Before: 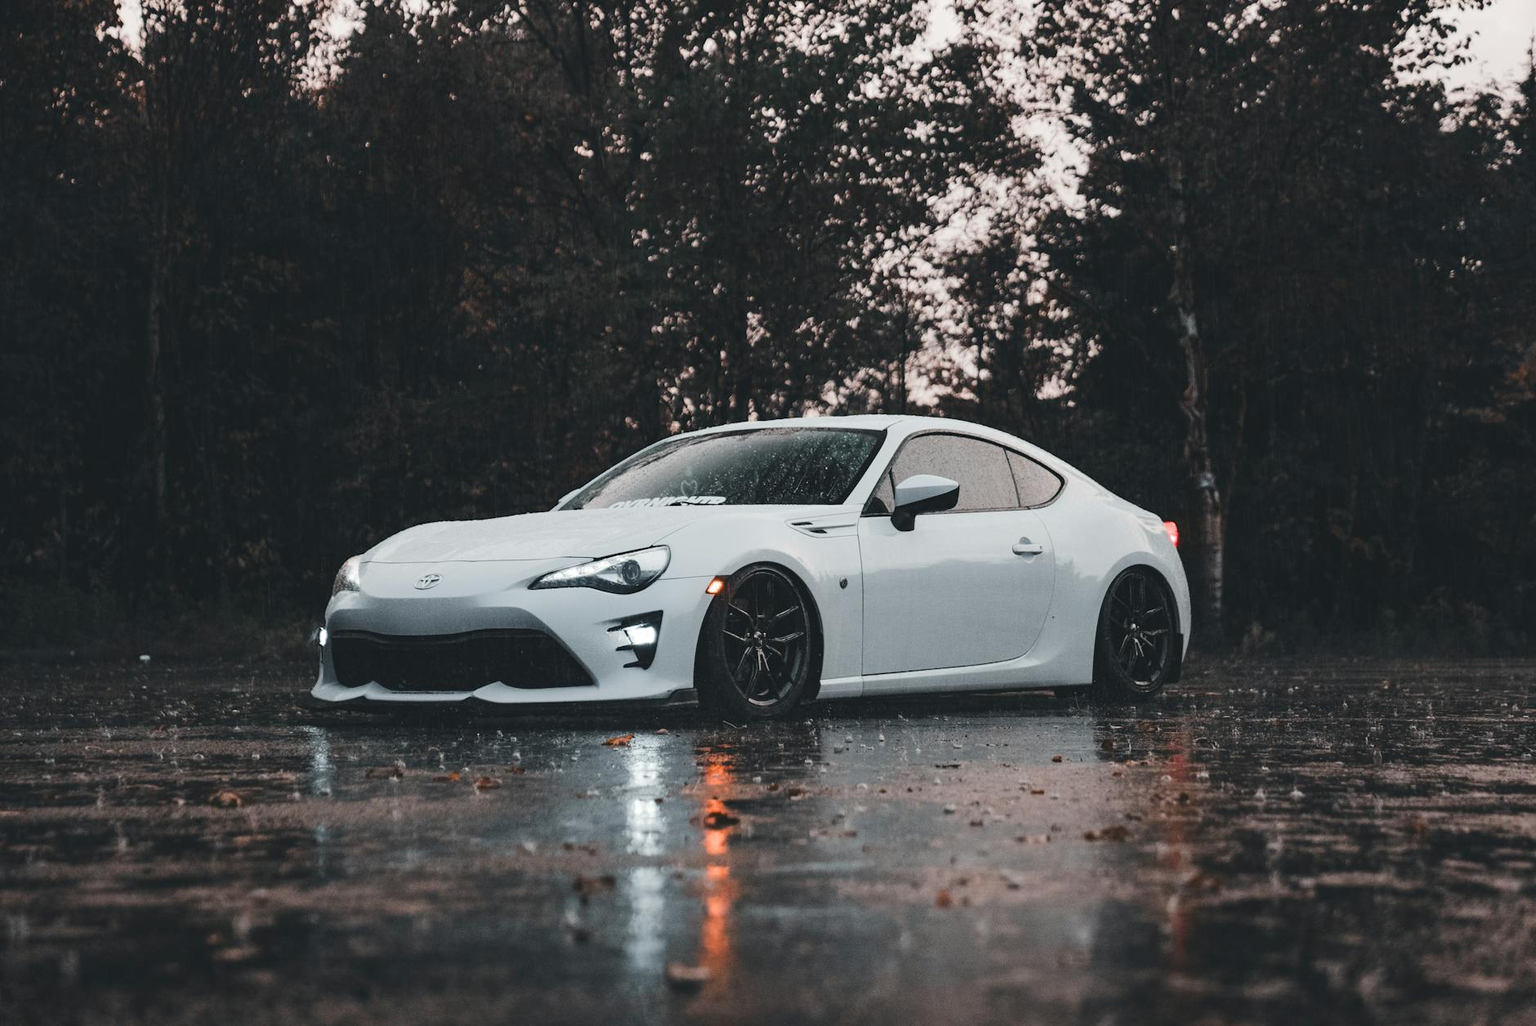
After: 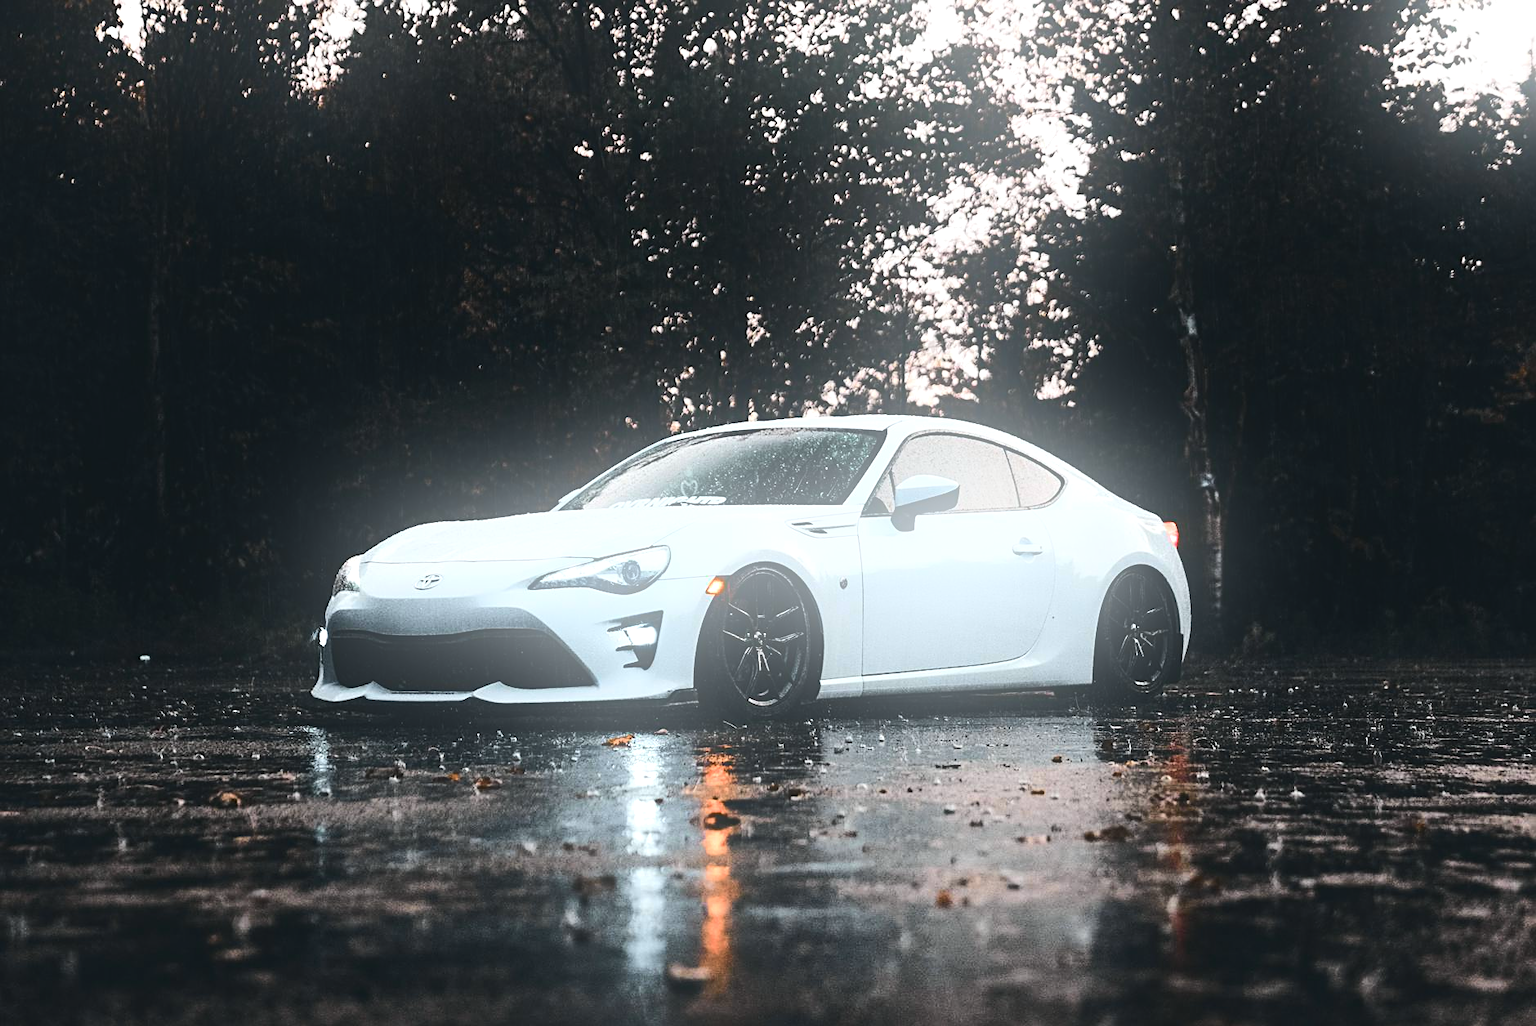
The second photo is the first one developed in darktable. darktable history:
sharpen: on, module defaults
bloom: on, module defaults
tone equalizer: -8 EV -0.75 EV, -7 EV -0.7 EV, -6 EV -0.6 EV, -5 EV -0.4 EV, -3 EV 0.4 EV, -2 EV 0.6 EV, -1 EV 0.7 EV, +0 EV 0.75 EV, edges refinement/feathering 500, mask exposure compensation -1.57 EV, preserve details no
tone curve: curves: ch0 [(0, 0.046) (0.037, 0.056) (0.176, 0.162) (0.33, 0.331) (0.432, 0.475) (0.601, 0.665) (0.843, 0.876) (1, 1)]; ch1 [(0, 0) (0.339, 0.349) (0.445, 0.42) (0.476, 0.47) (0.497, 0.492) (0.523, 0.514) (0.557, 0.558) (0.632, 0.615) (0.728, 0.746) (1, 1)]; ch2 [(0, 0) (0.327, 0.324) (0.417, 0.44) (0.46, 0.453) (0.502, 0.495) (0.526, 0.52) (0.54, 0.55) (0.606, 0.626) (0.745, 0.704) (1, 1)], color space Lab, independent channels, preserve colors none
